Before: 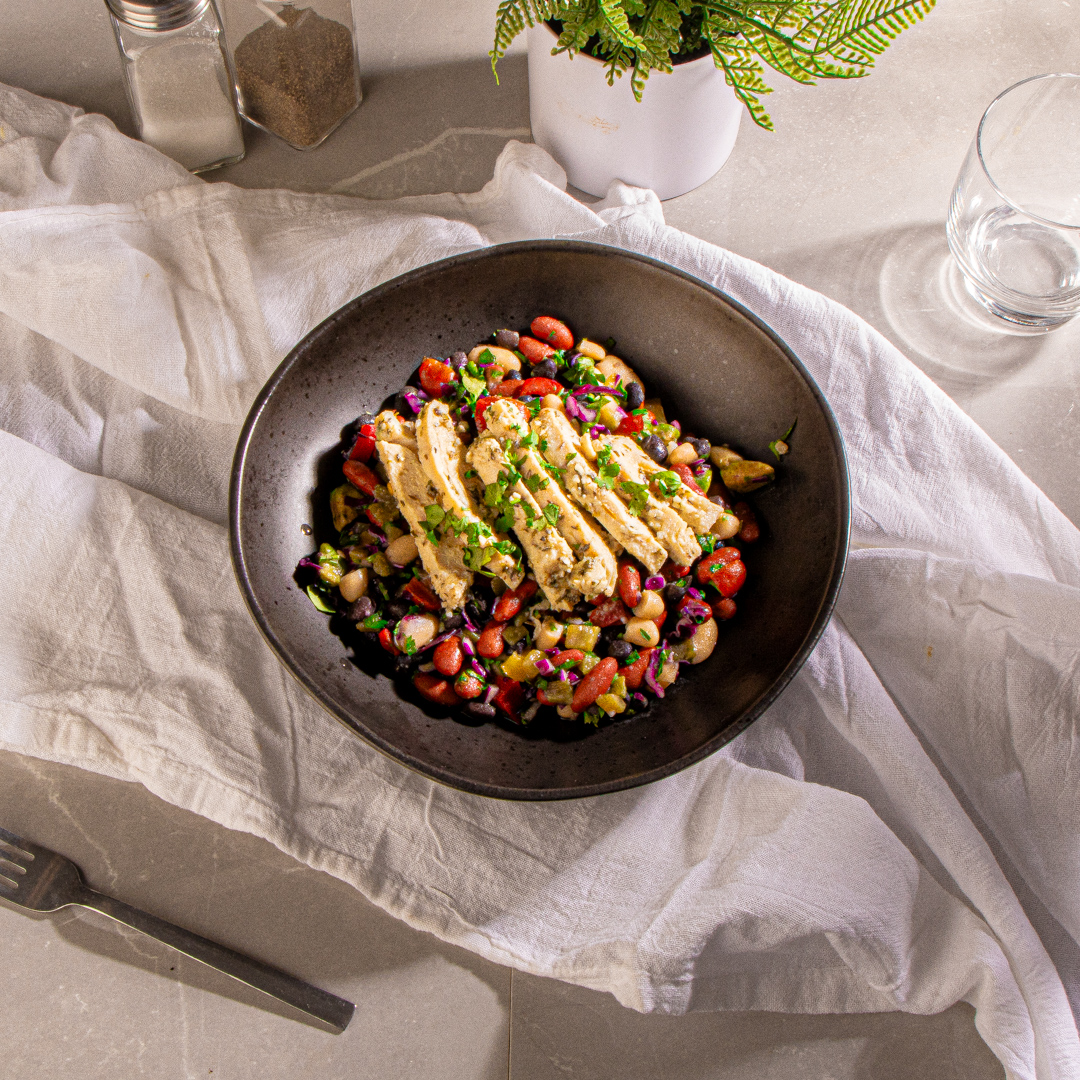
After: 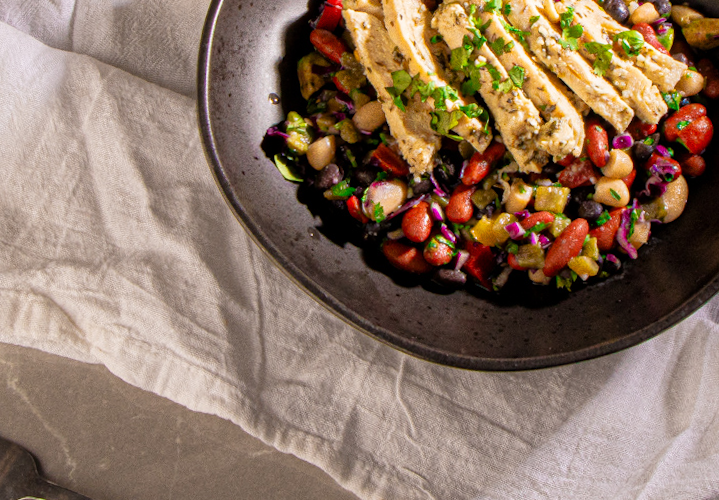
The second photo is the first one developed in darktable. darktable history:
rotate and perspective: rotation -1.68°, lens shift (vertical) -0.146, crop left 0.049, crop right 0.912, crop top 0.032, crop bottom 0.96
crop: top 36.498%, right 27.964%, bottom 14.995%
